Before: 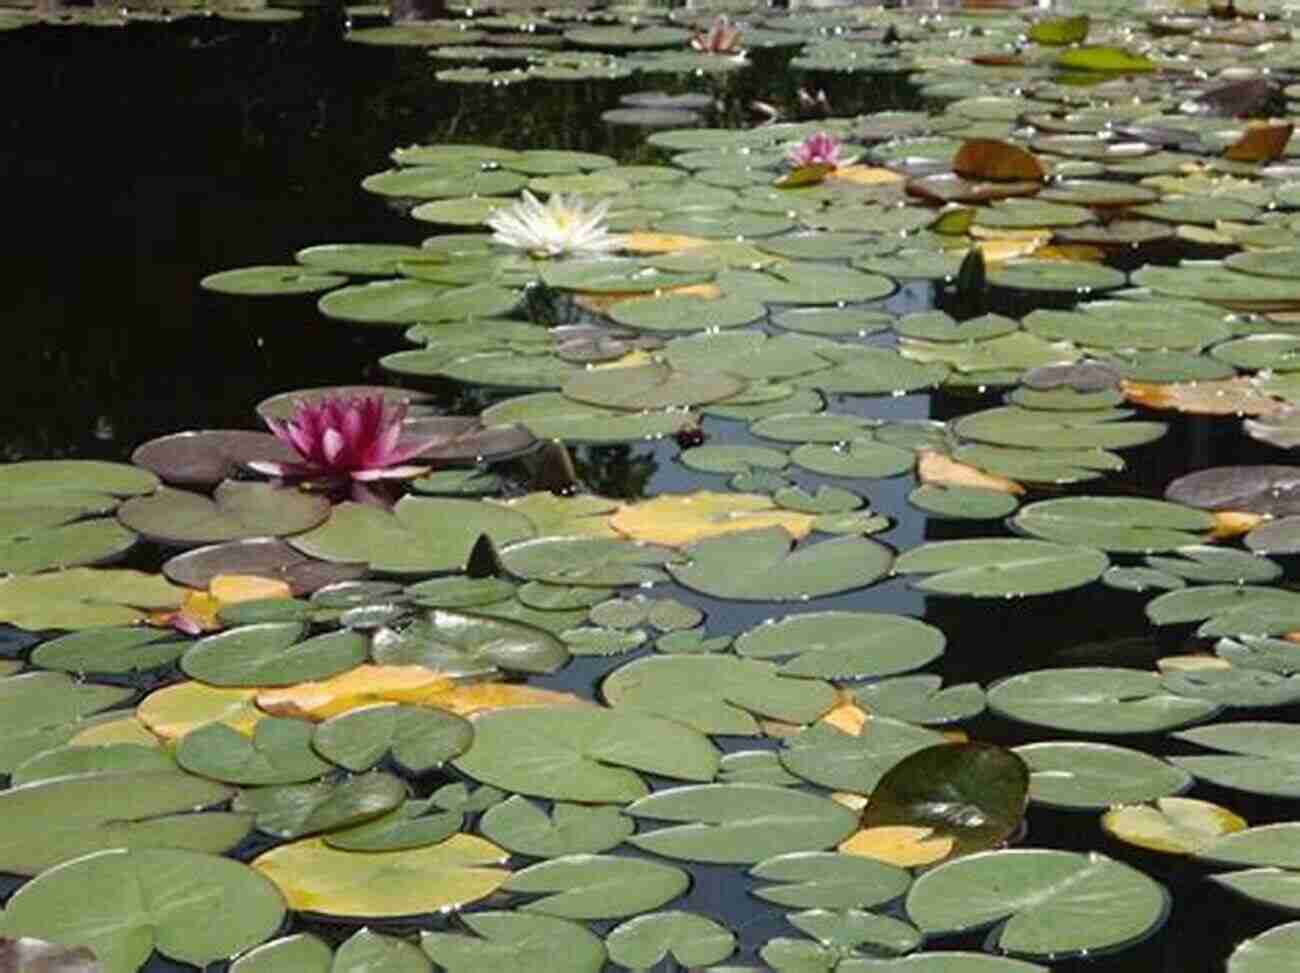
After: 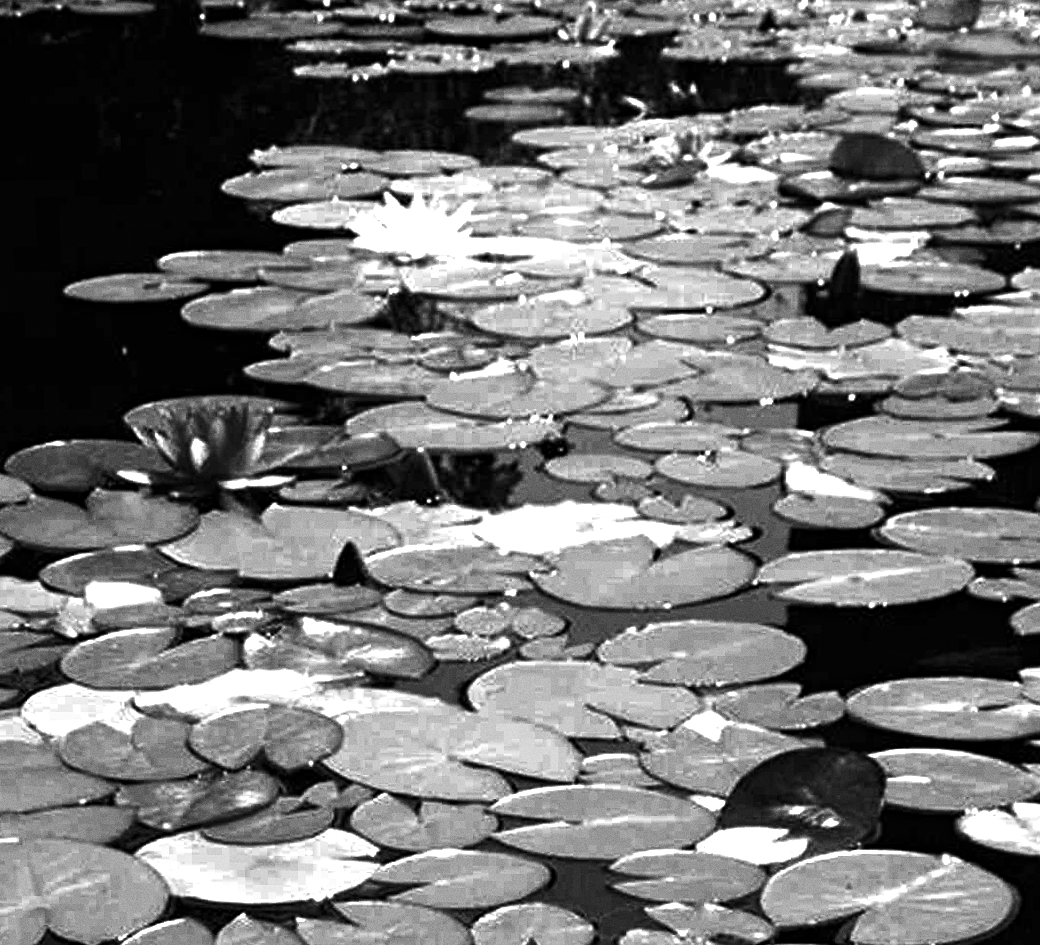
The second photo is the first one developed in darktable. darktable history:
exposure: black level correction 0, exposure 1.2 EV, compensate highlight preservation false
crop: left 7.598%, right 7.873%
contrast brightness saturation: brightness -0.52
monochrome: a 16.01, b -2.65, highlights 0.52
grain: coarseness 0.09 ISO
rotate and perspective: rotation 0.074°, lens shift (vertical) 0.096, lens shift (horizontal) -0.041, crop left 0.043, crop right 0.952, crop top 0.024, crop bottom 0.979
haze removal: compatibility mode true, adaptive false
